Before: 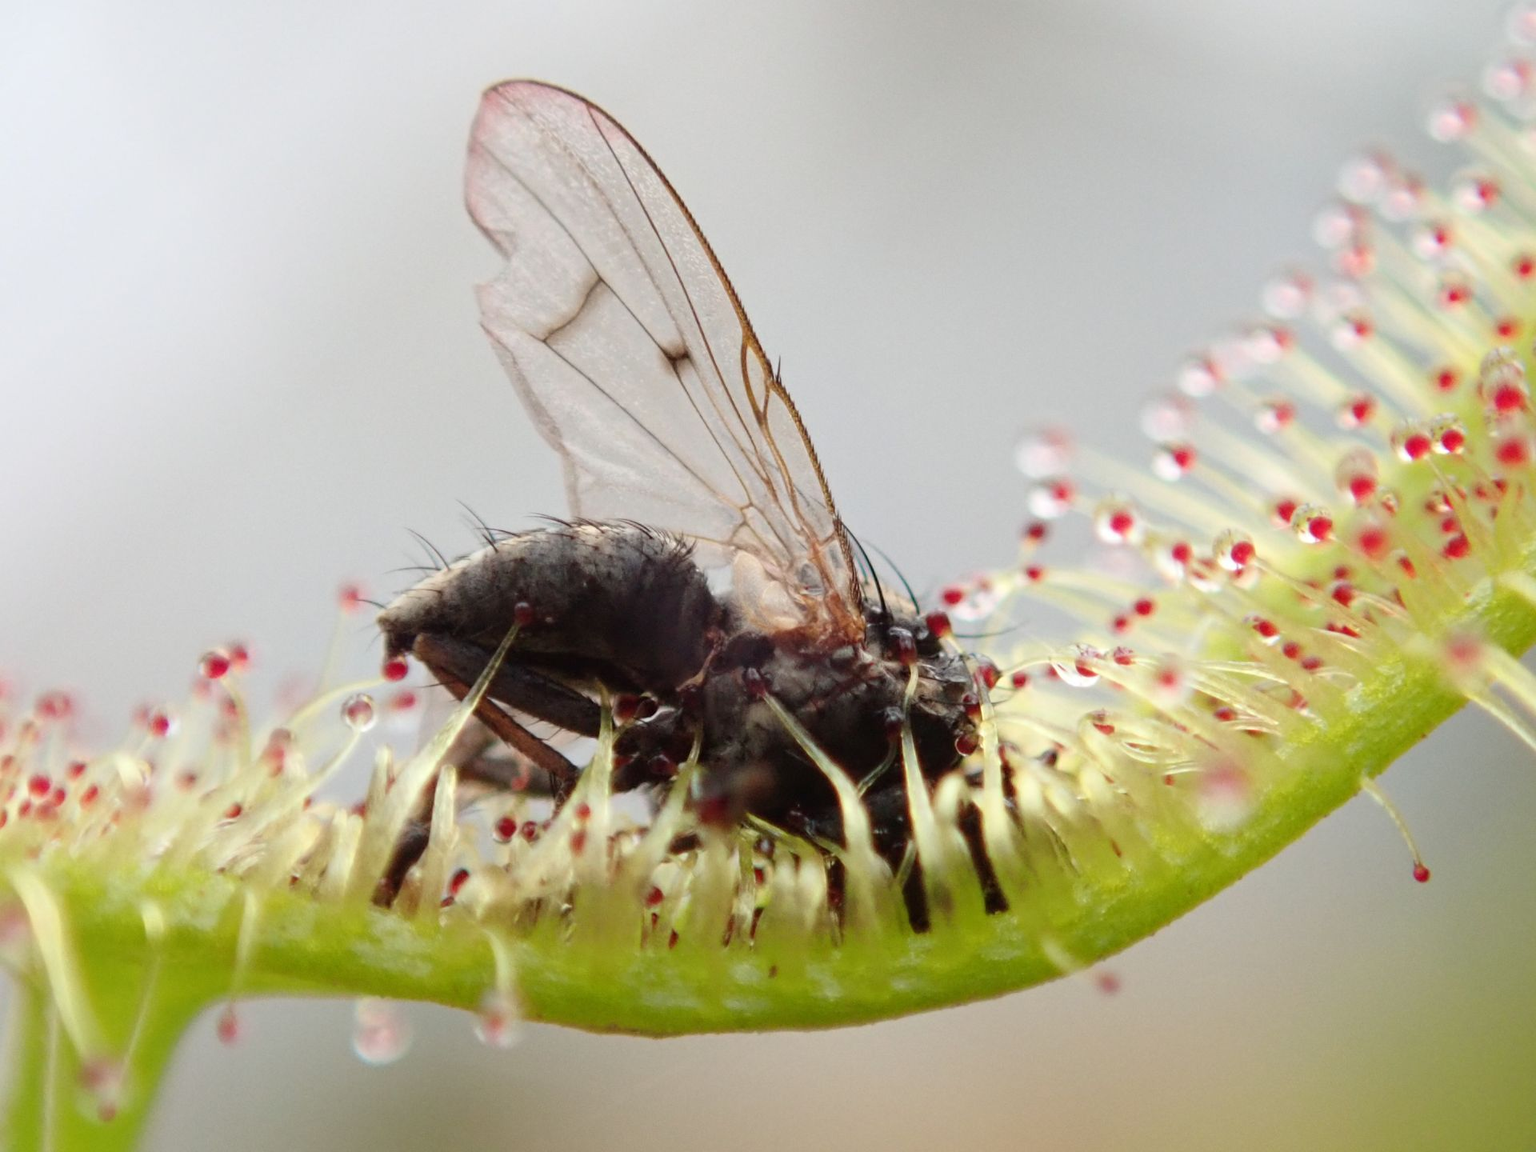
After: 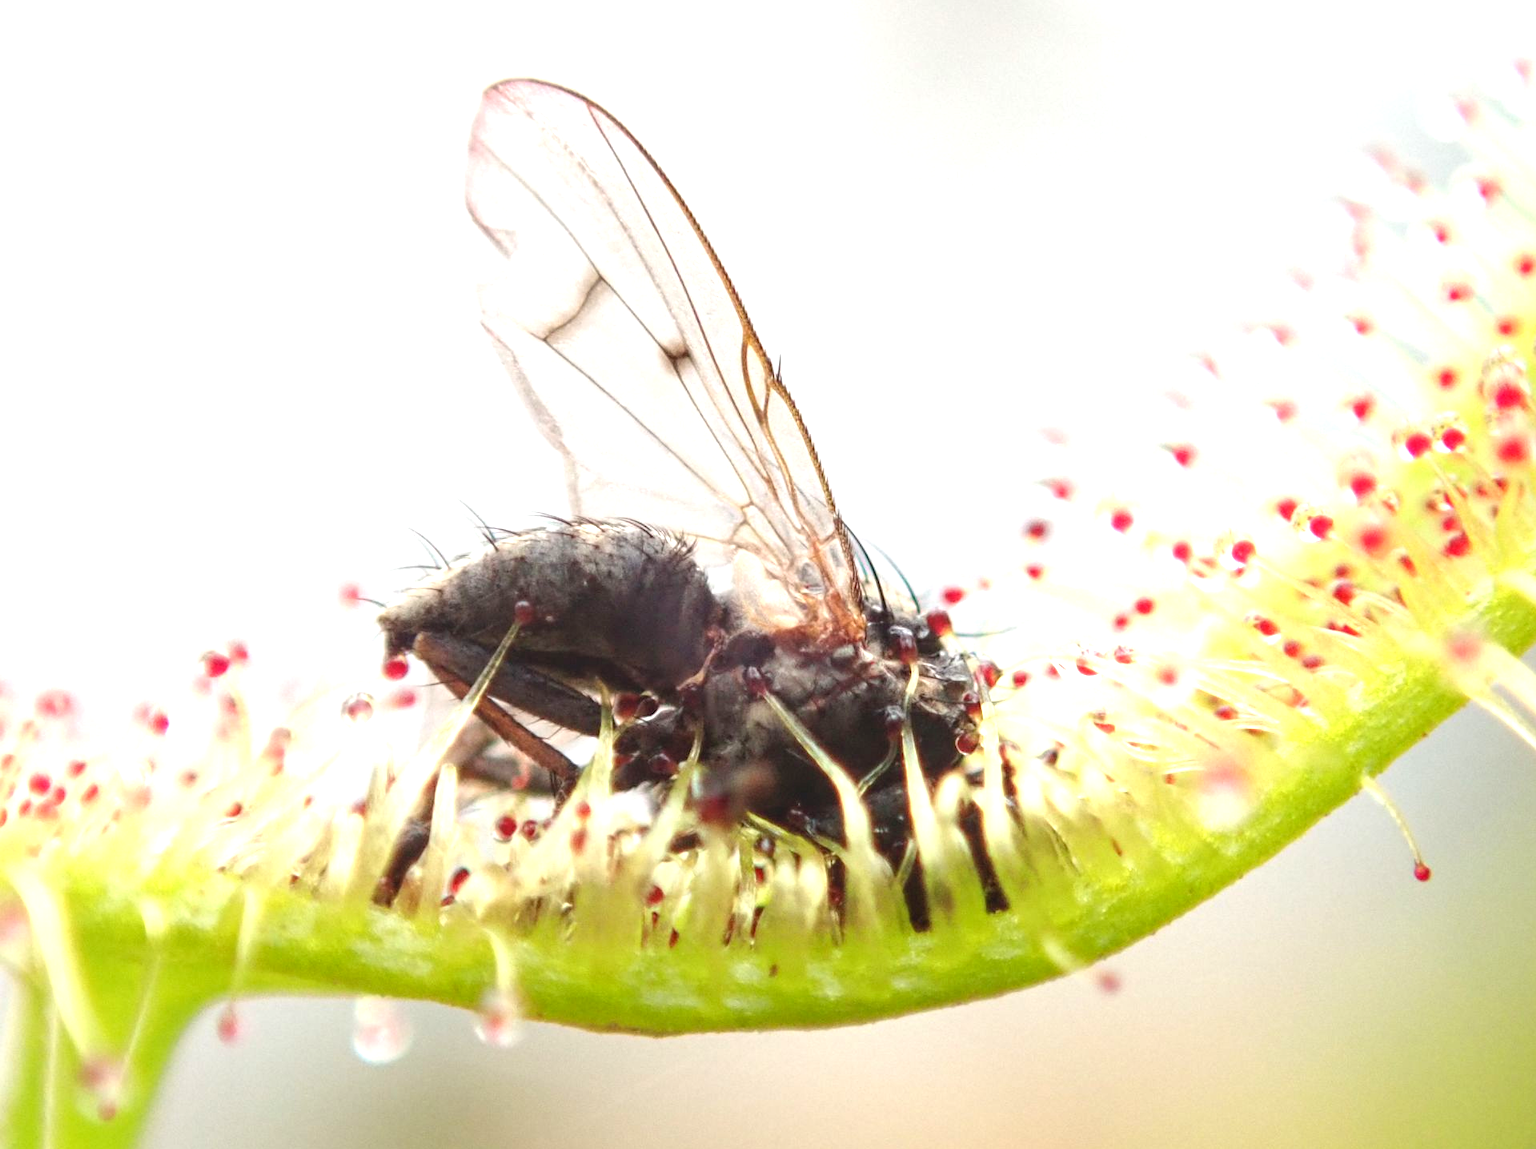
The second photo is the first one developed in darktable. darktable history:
exposure: exposure 1 EV, compensate exposure bias true, compensate highlight preservation false
local contrast: detail 110%
crop: top 0.14%, bottom 0.103%
